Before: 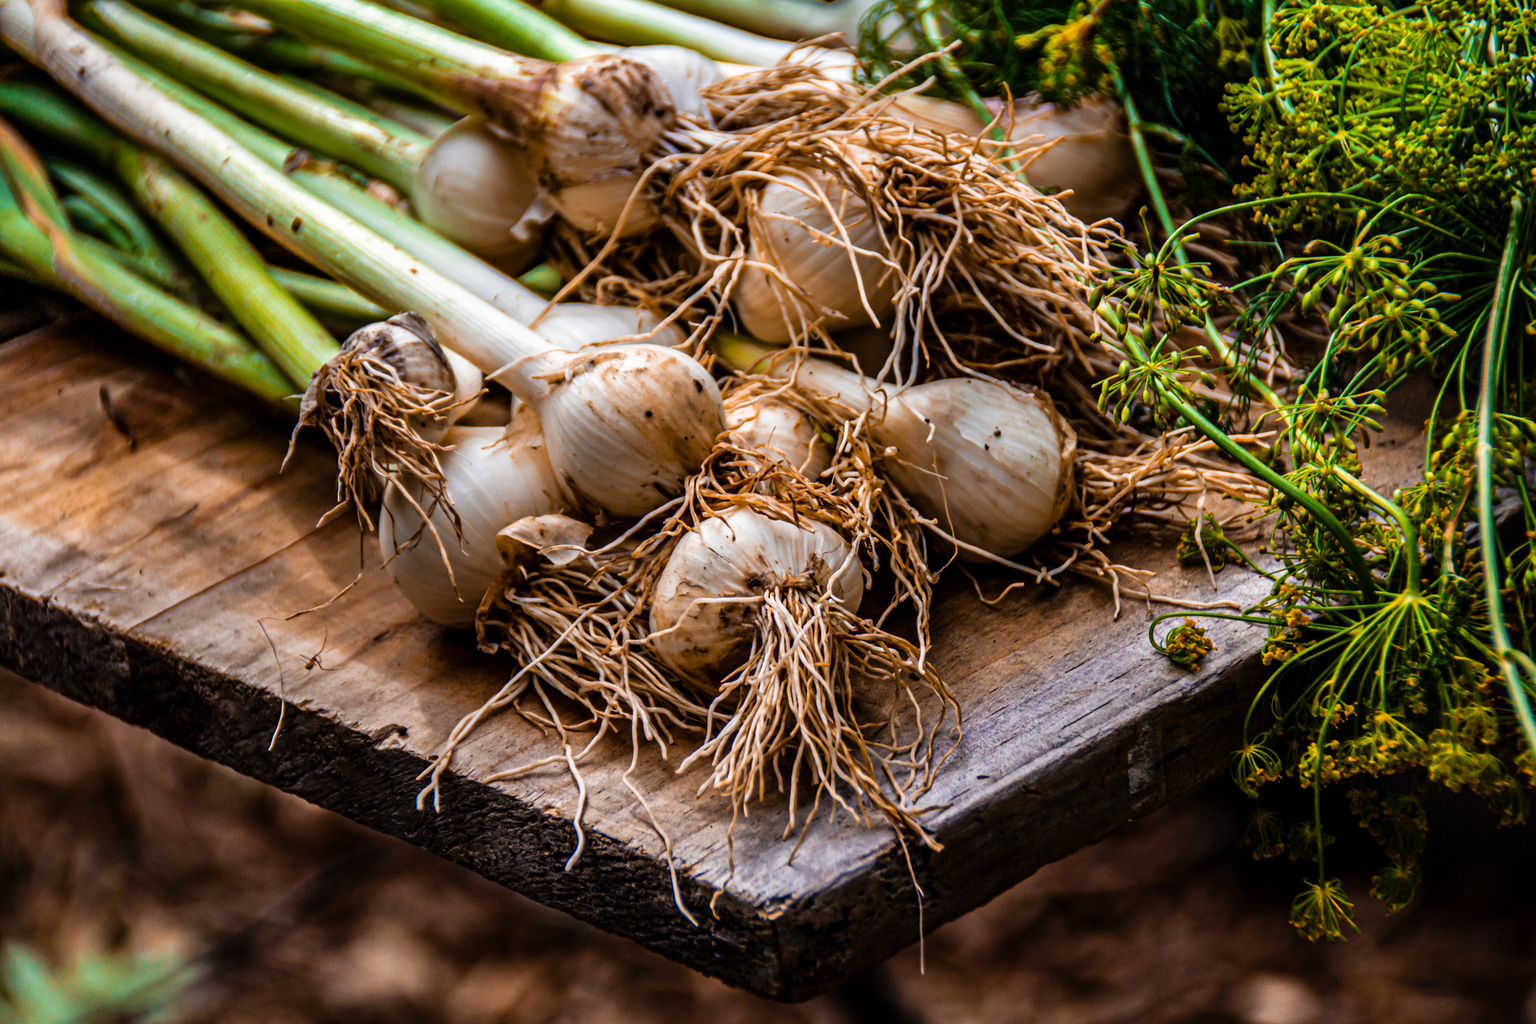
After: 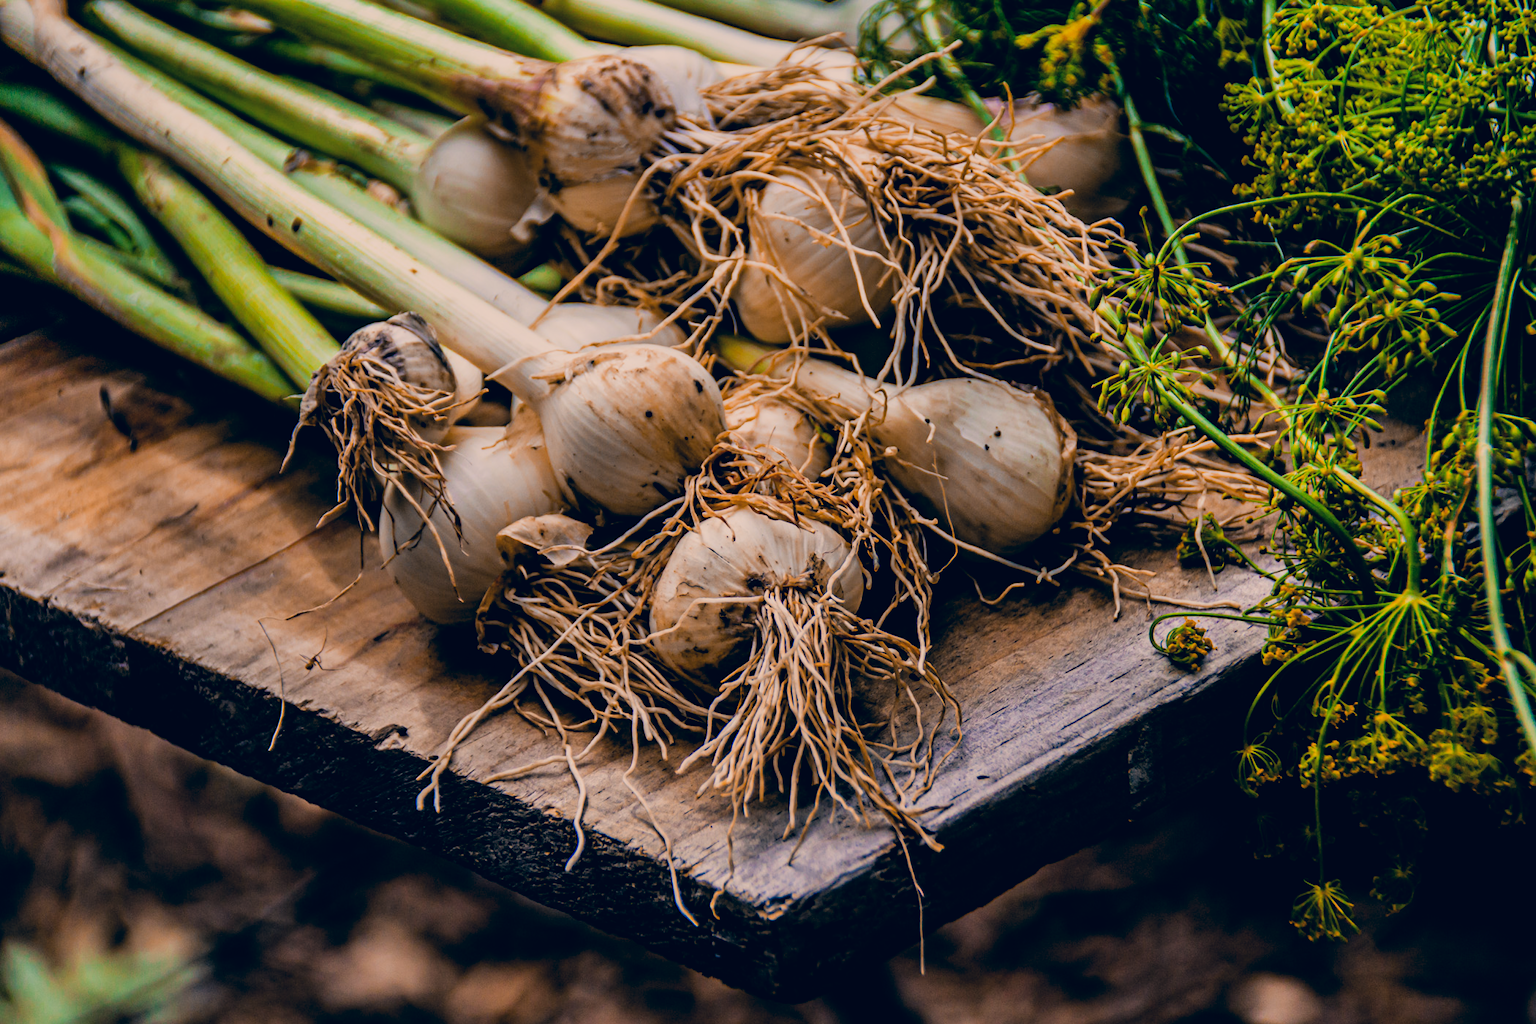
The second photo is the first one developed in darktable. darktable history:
filmic rgb: black relative exposure -7.65 EV, white relative exposure 4.56 EV, hardness 3.61
color correction: highlights a* 10.32, highlights b* 14.66, shadows a* -9.59, shadows b* -15.02
